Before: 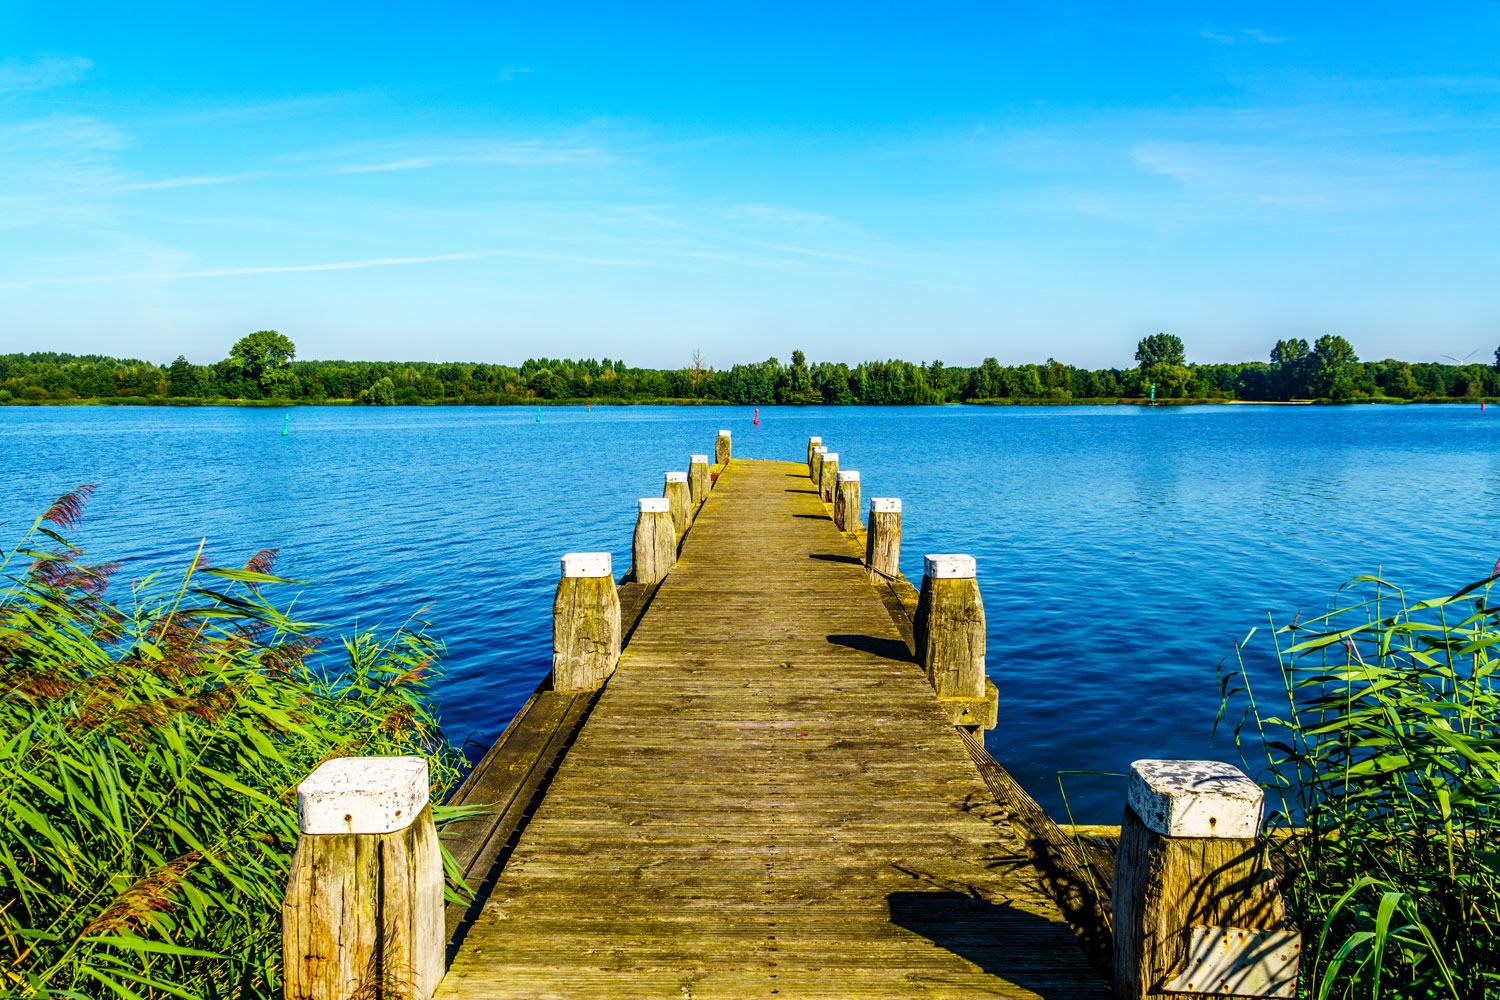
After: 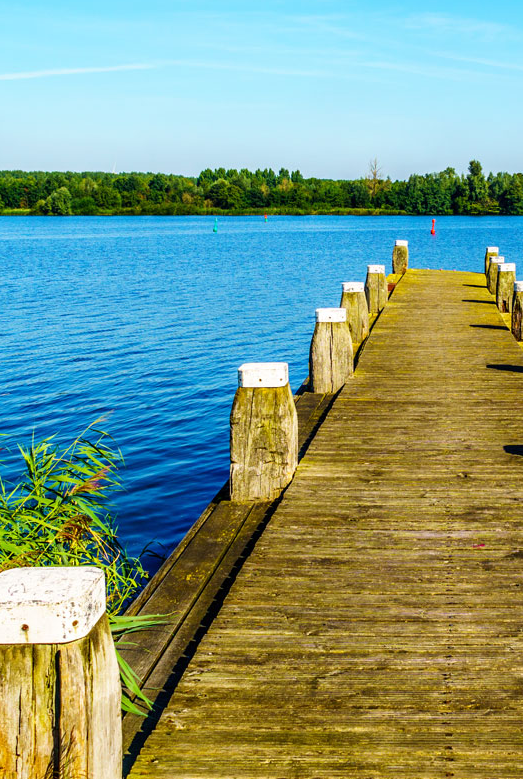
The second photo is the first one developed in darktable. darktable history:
crop and rotate: left 21.547%, top 19.011%, right 43.583%, bottom 2.999%
